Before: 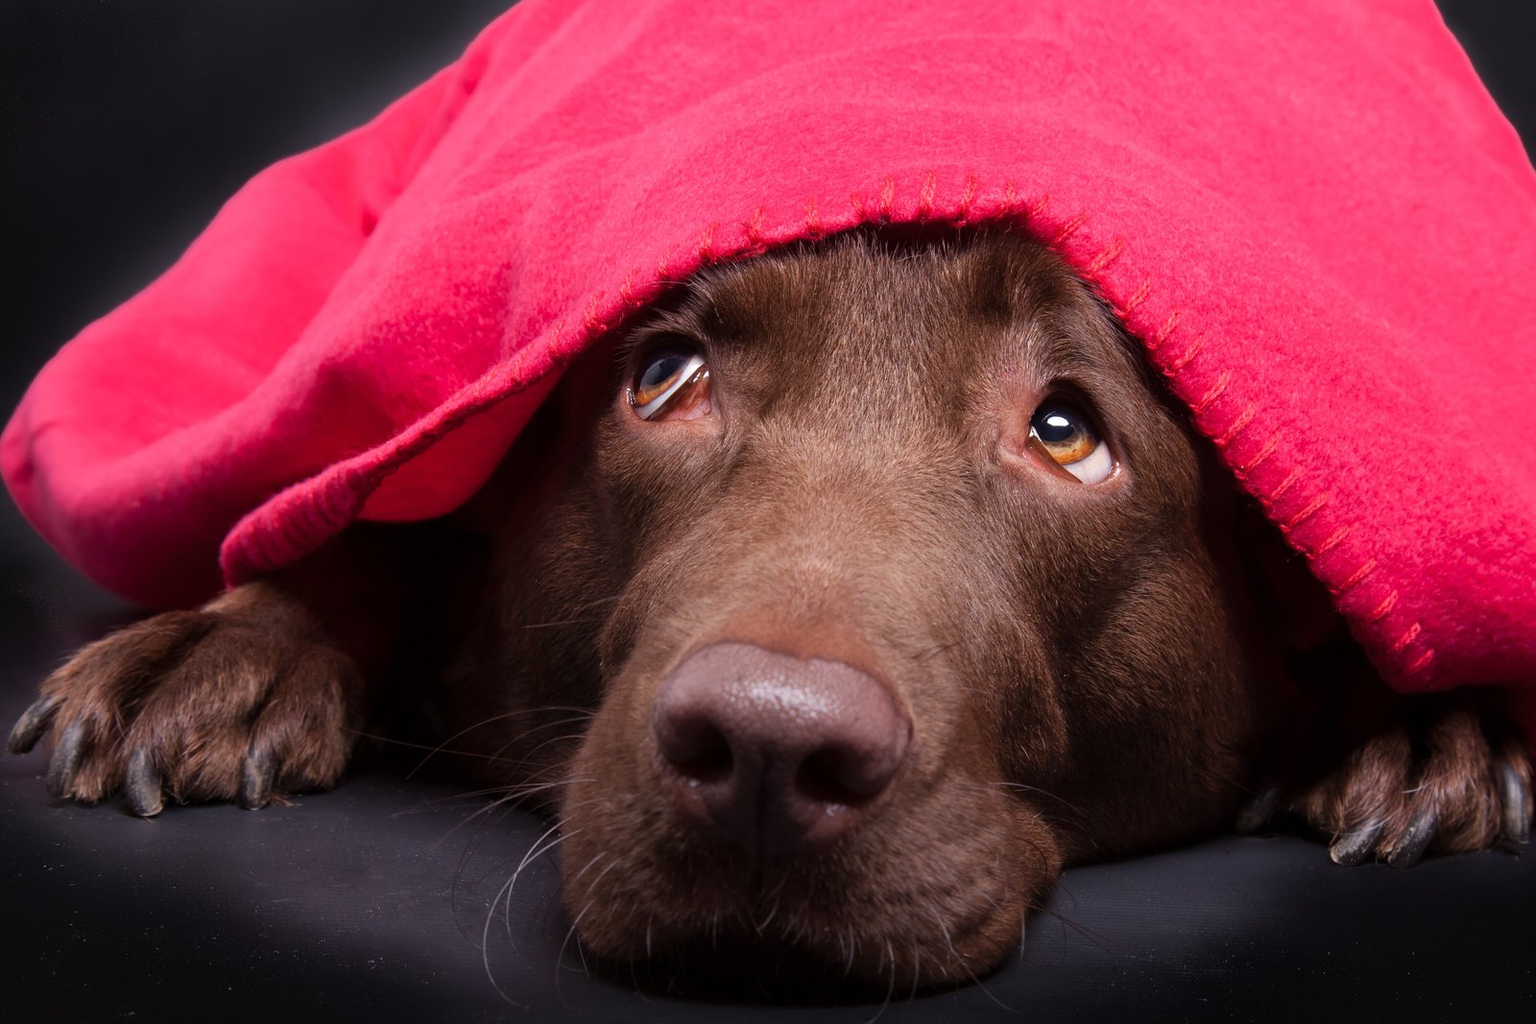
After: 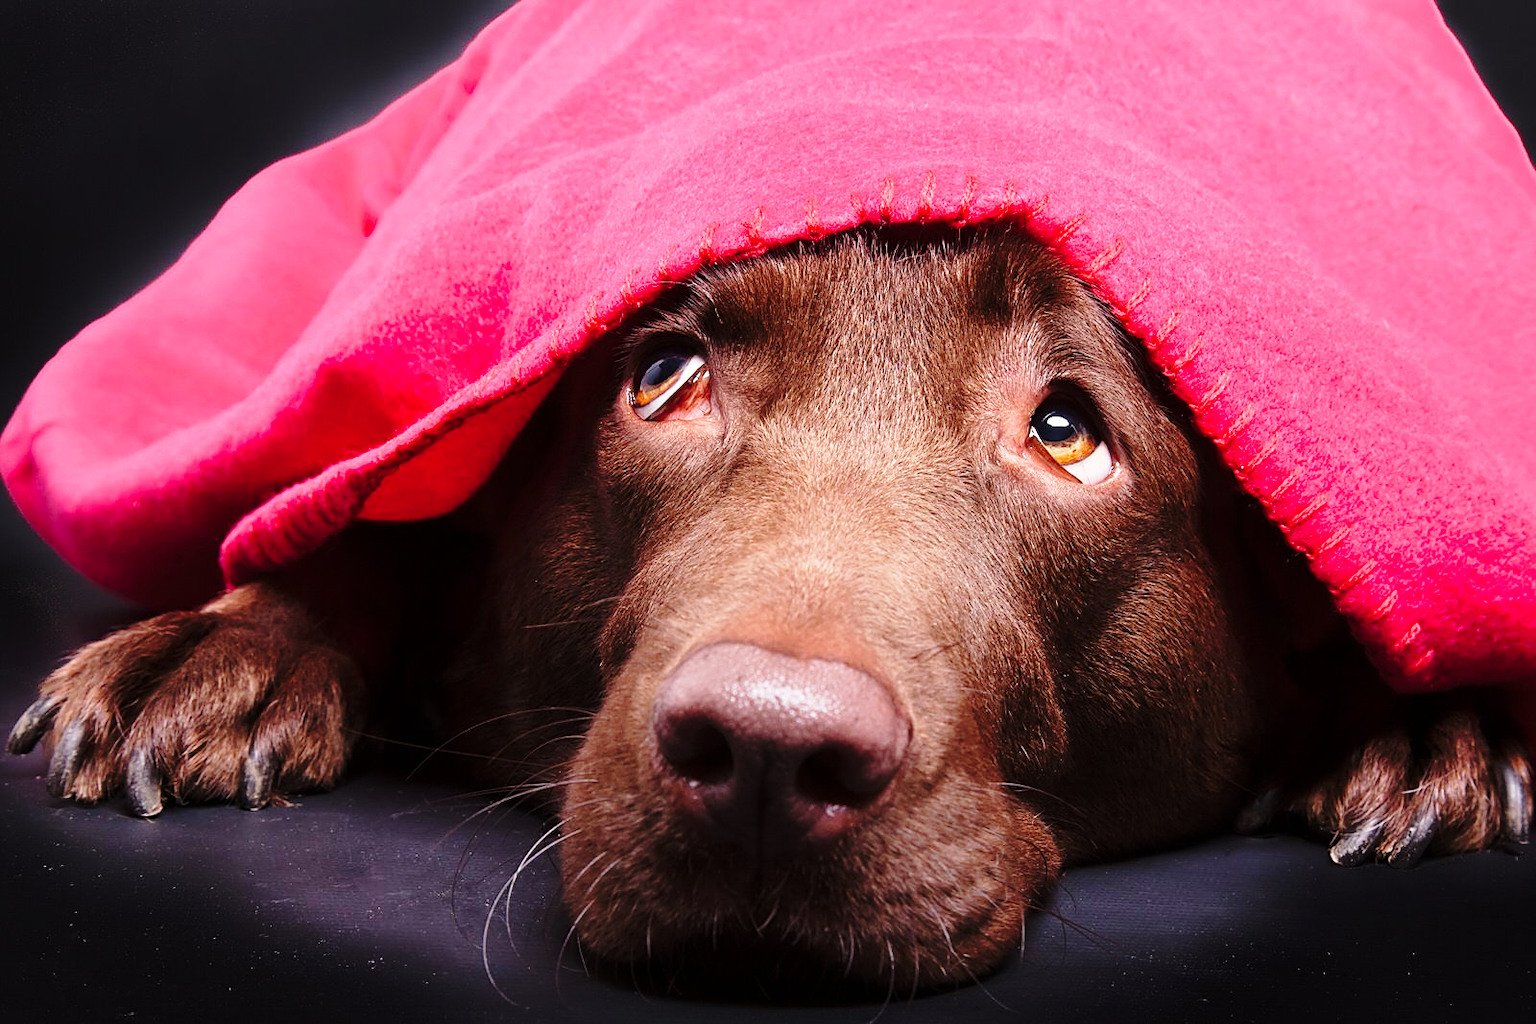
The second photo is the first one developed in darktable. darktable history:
base curve: curves: ch0 [(0, 0) (0.028, 0.03) (0.105, 0.232) (0.387, 0.748) (0.754, 0.968) (1, 1)], preserve colors none
sharpen: on, module defaults
